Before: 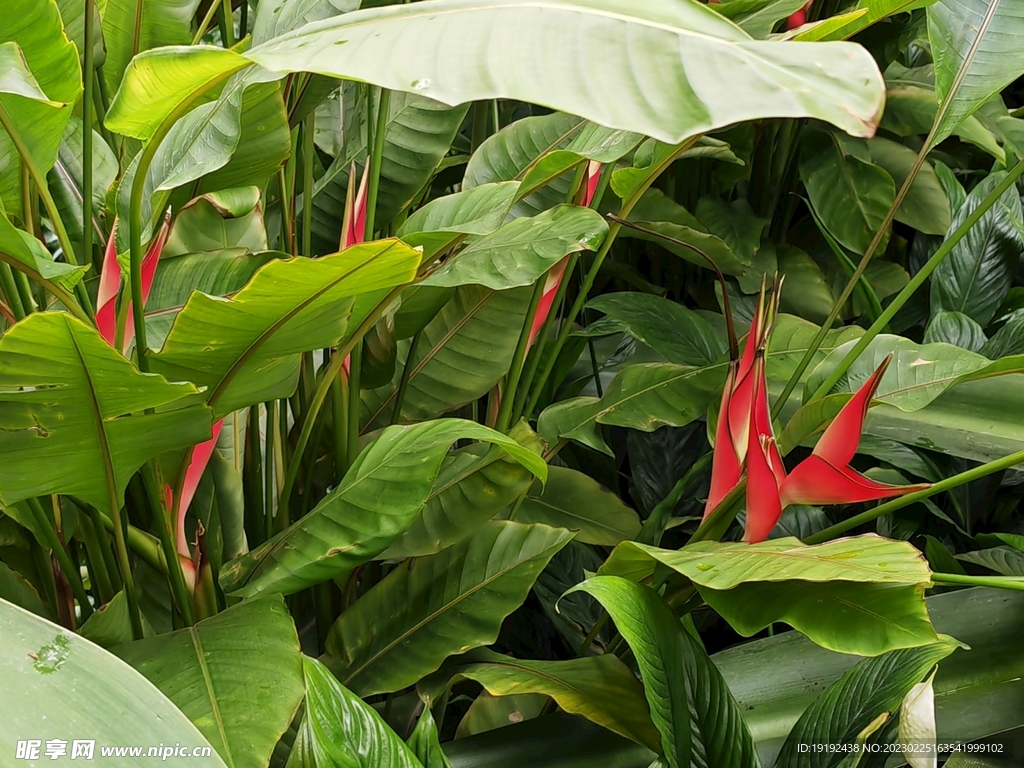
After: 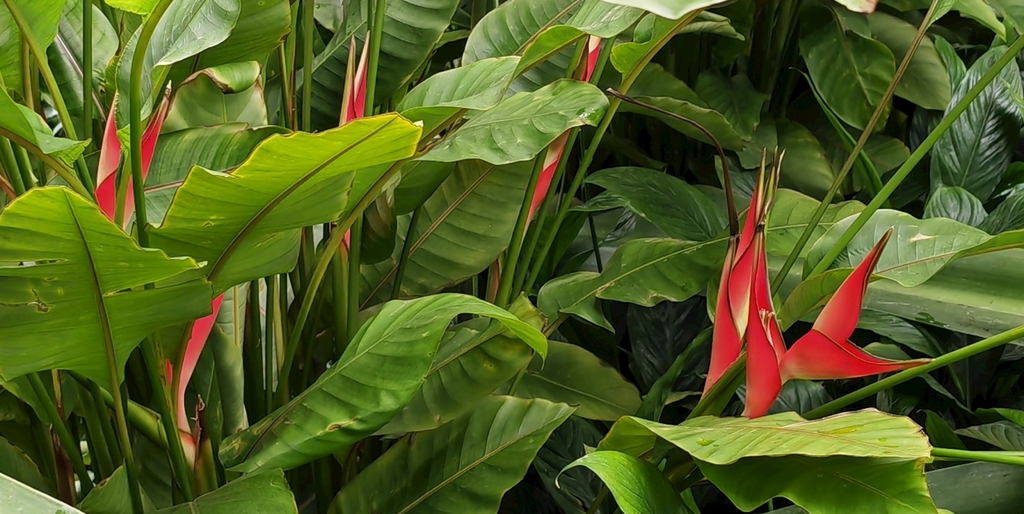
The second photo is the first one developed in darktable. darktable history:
crop: top 16.337%, bottom 16.722%
